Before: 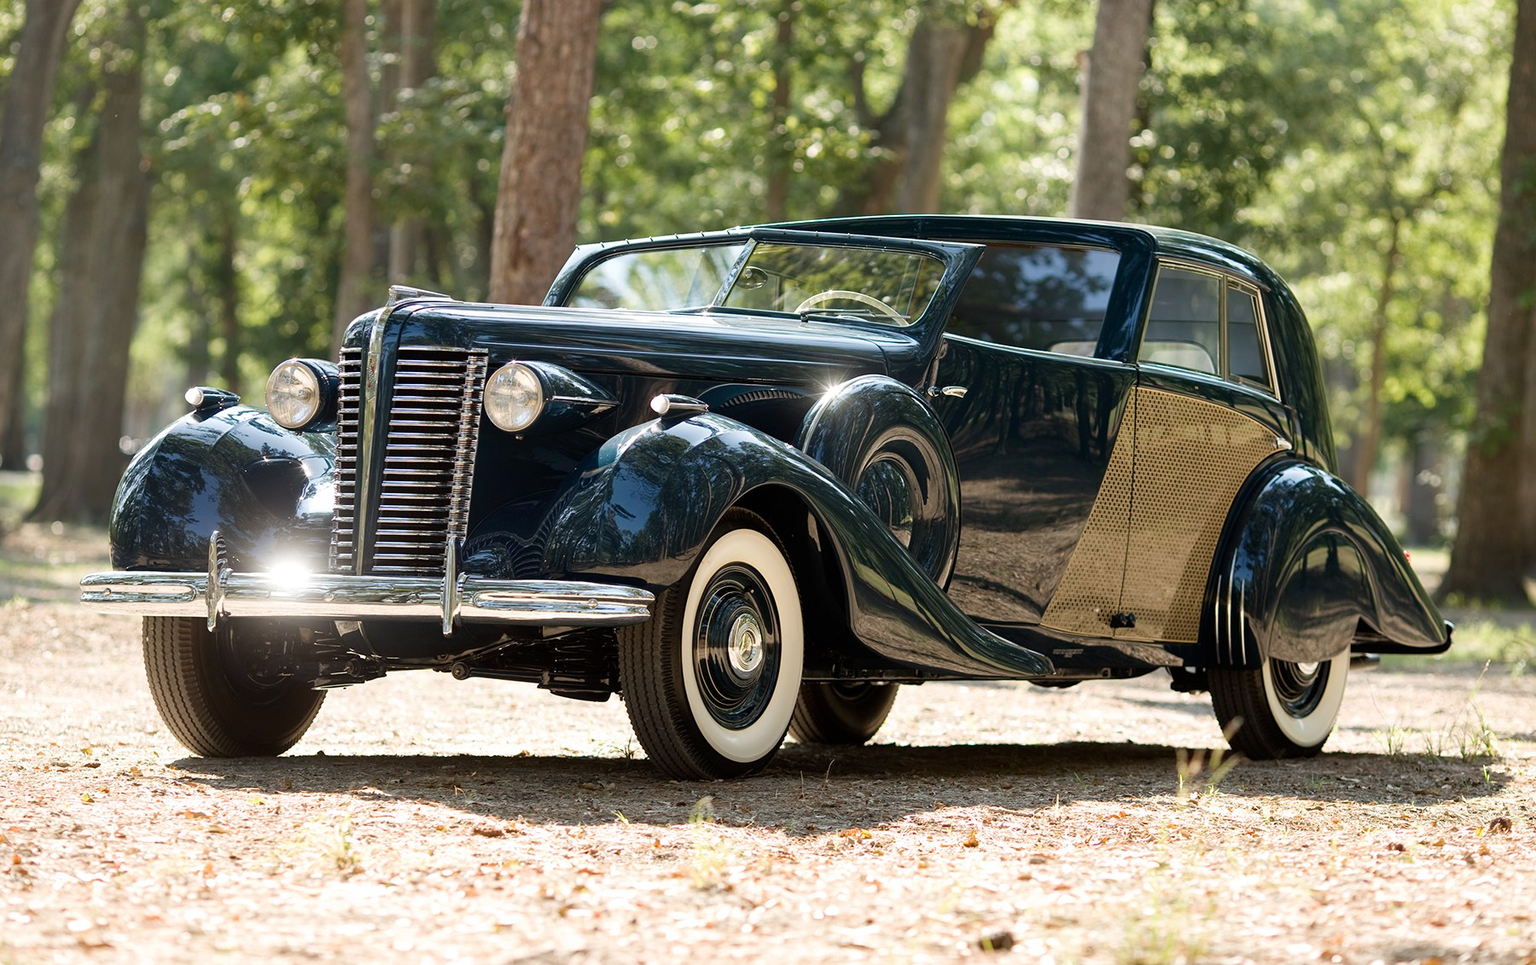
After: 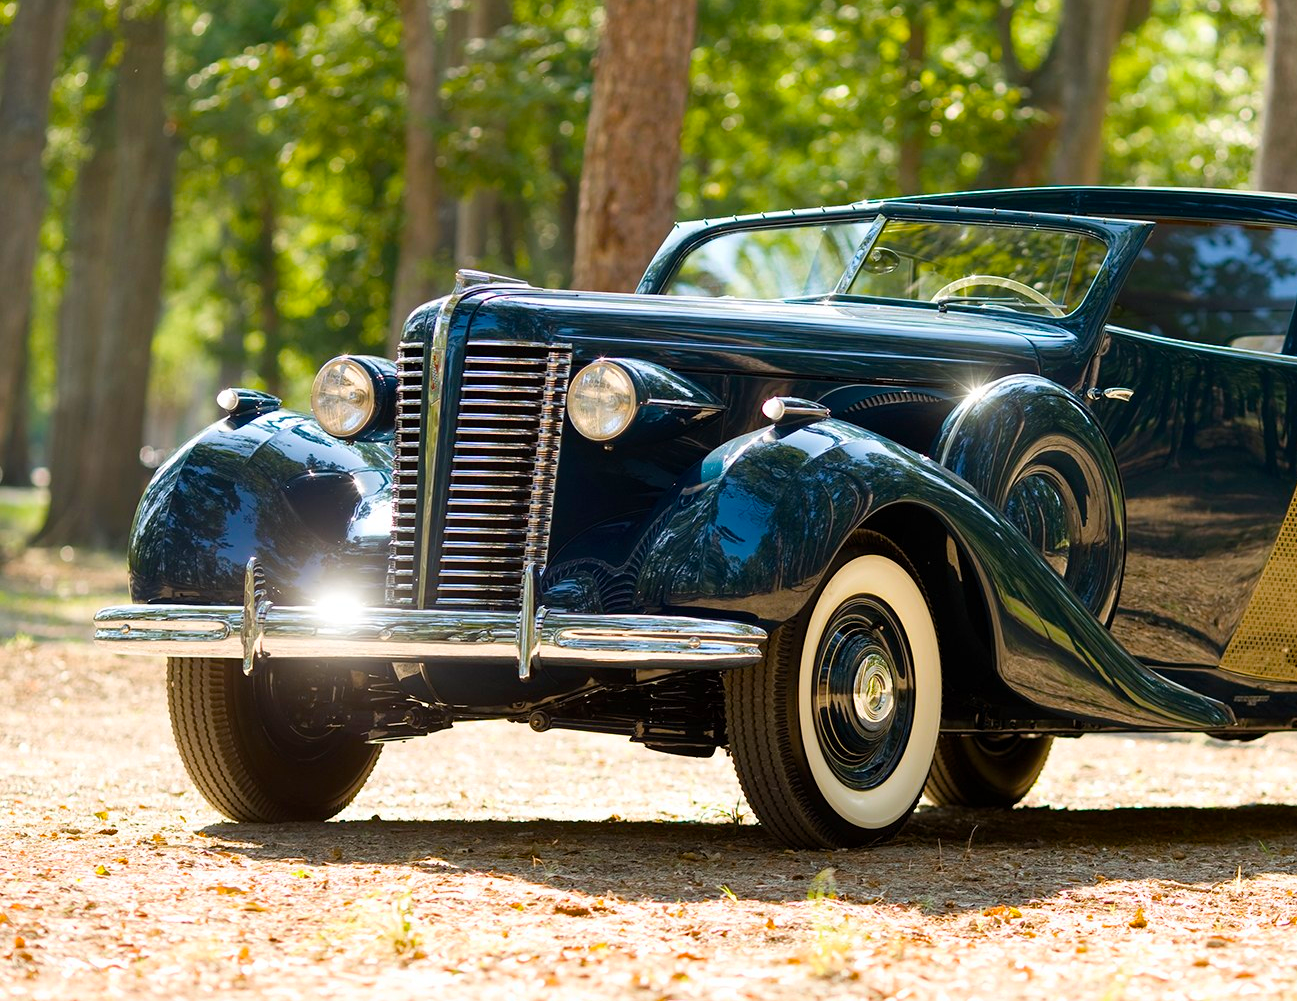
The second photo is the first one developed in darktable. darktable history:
crop: top 5.773%, right 27.898%, bottom 5.644%
exposure: compensate highlight preservation false
color balance rgb: linear chroma grading › global chroma 9.748%, perceptual saturation grading › global saturation 39.272%, global vibrance 20%
